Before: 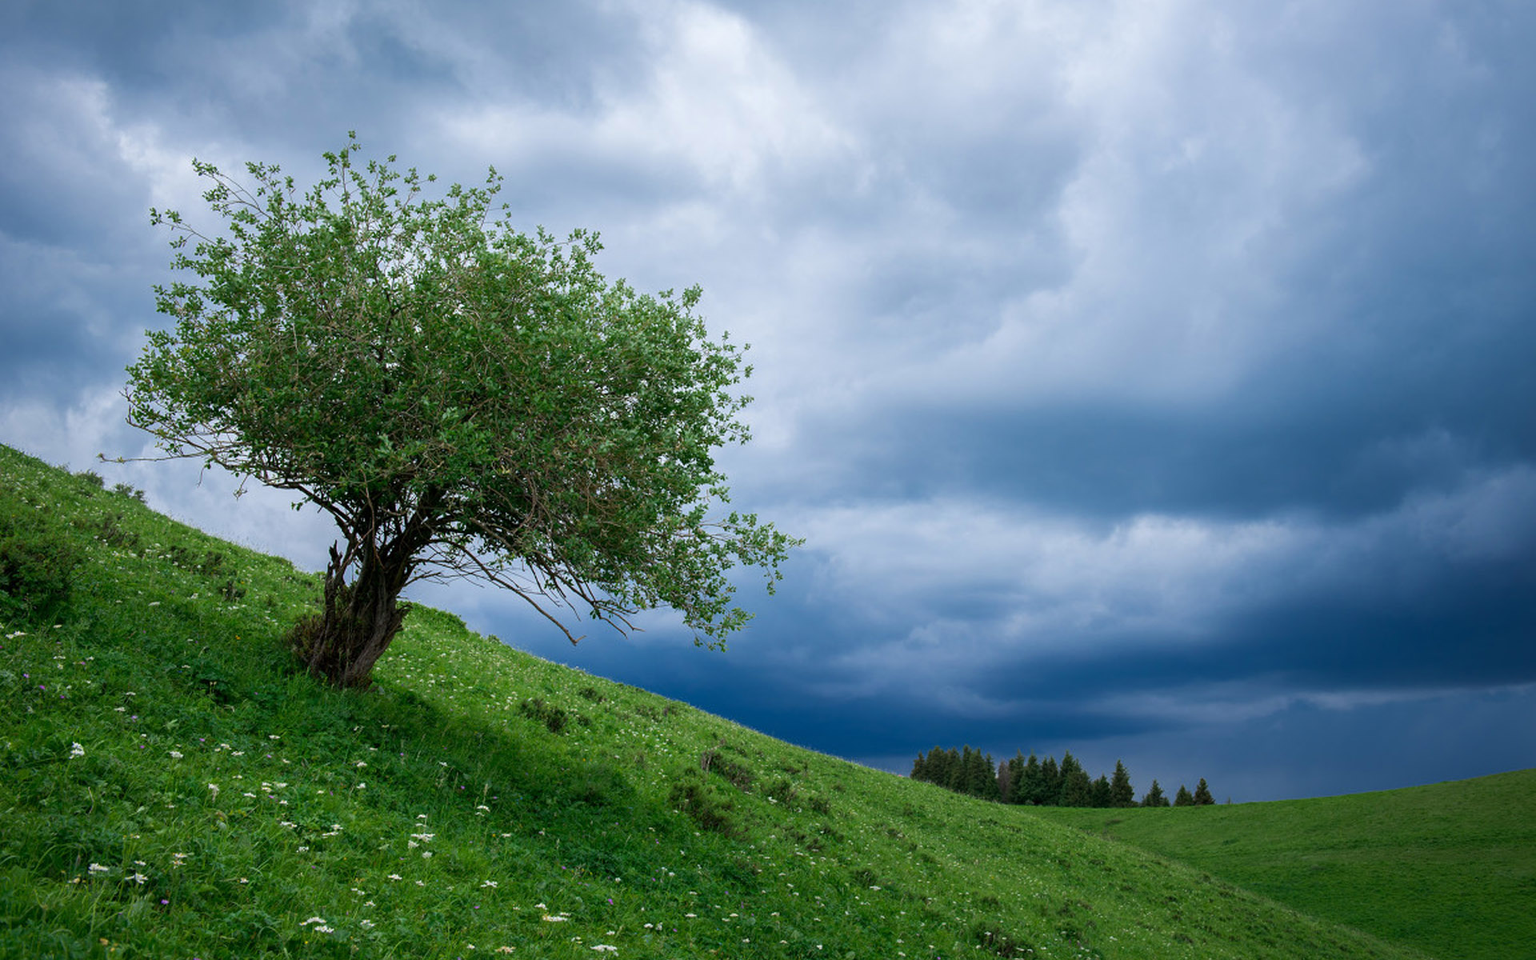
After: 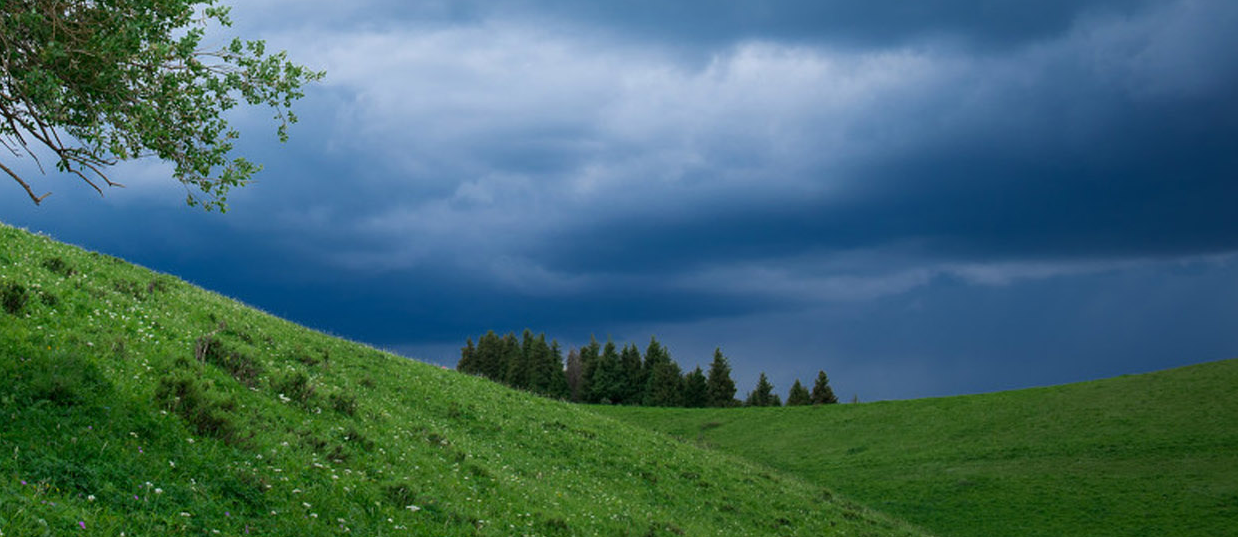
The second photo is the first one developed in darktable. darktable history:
tone equalizer: on, module defaults
crop and rotate: left 35.509%, top 50.238%, bottom 4.934%
